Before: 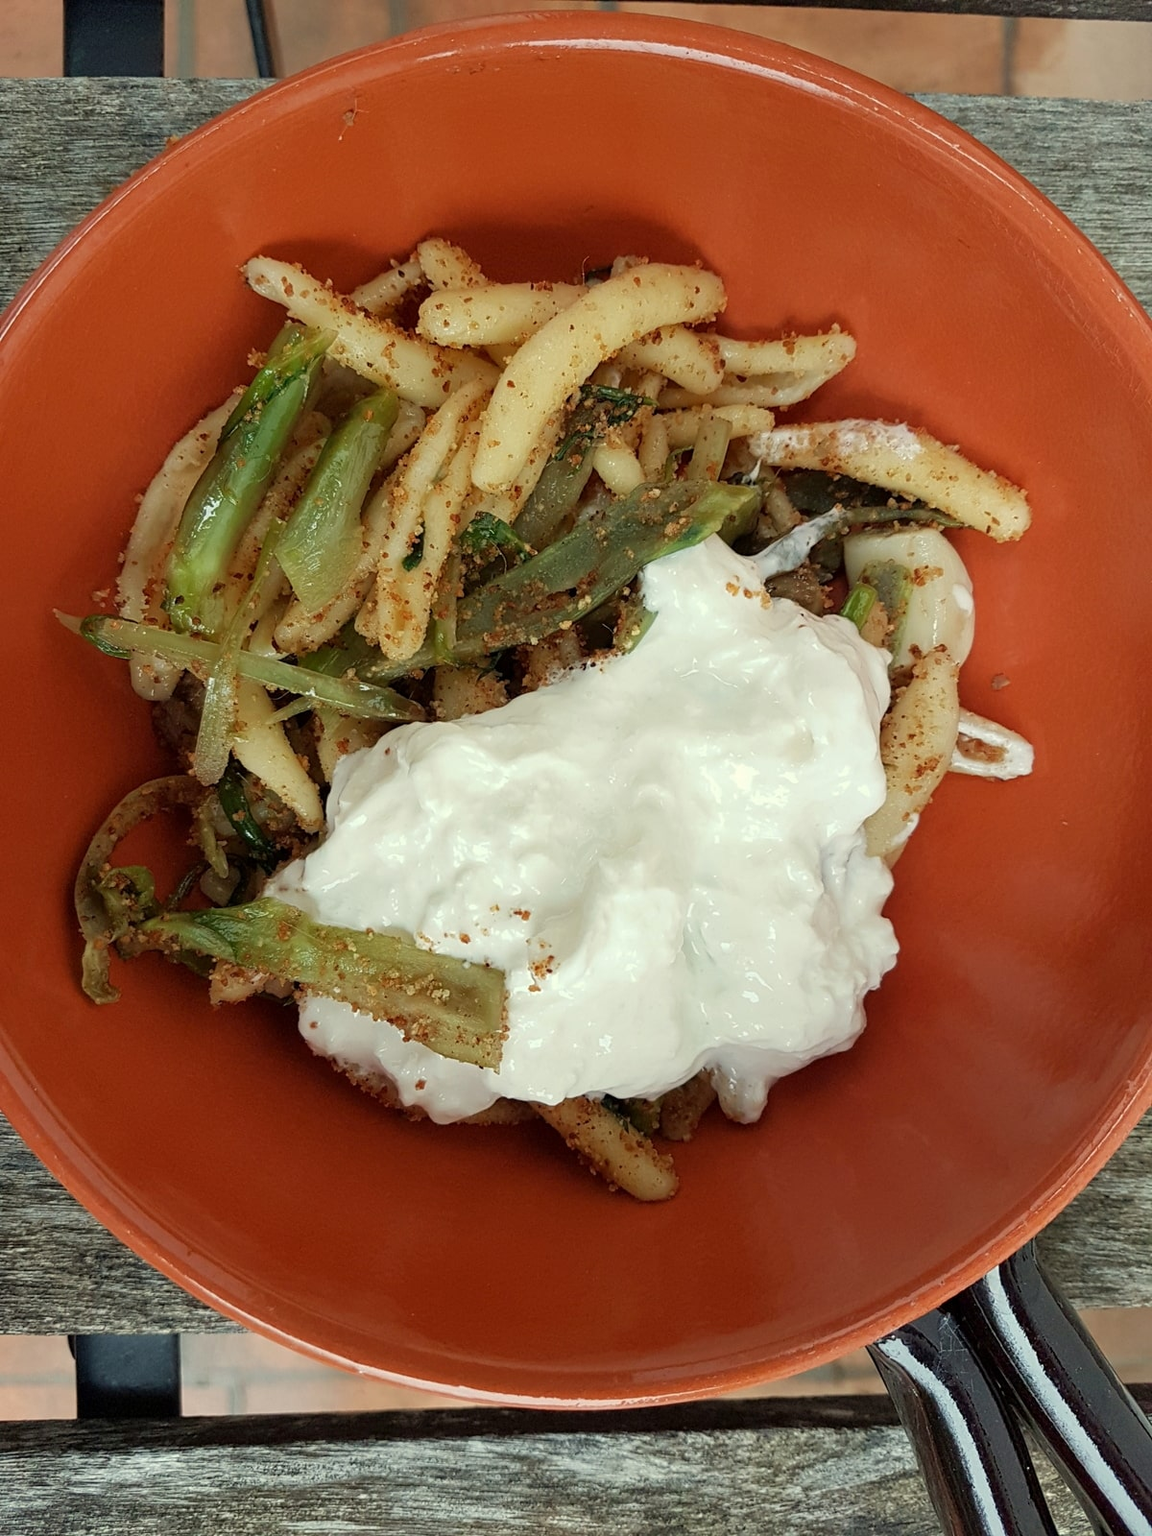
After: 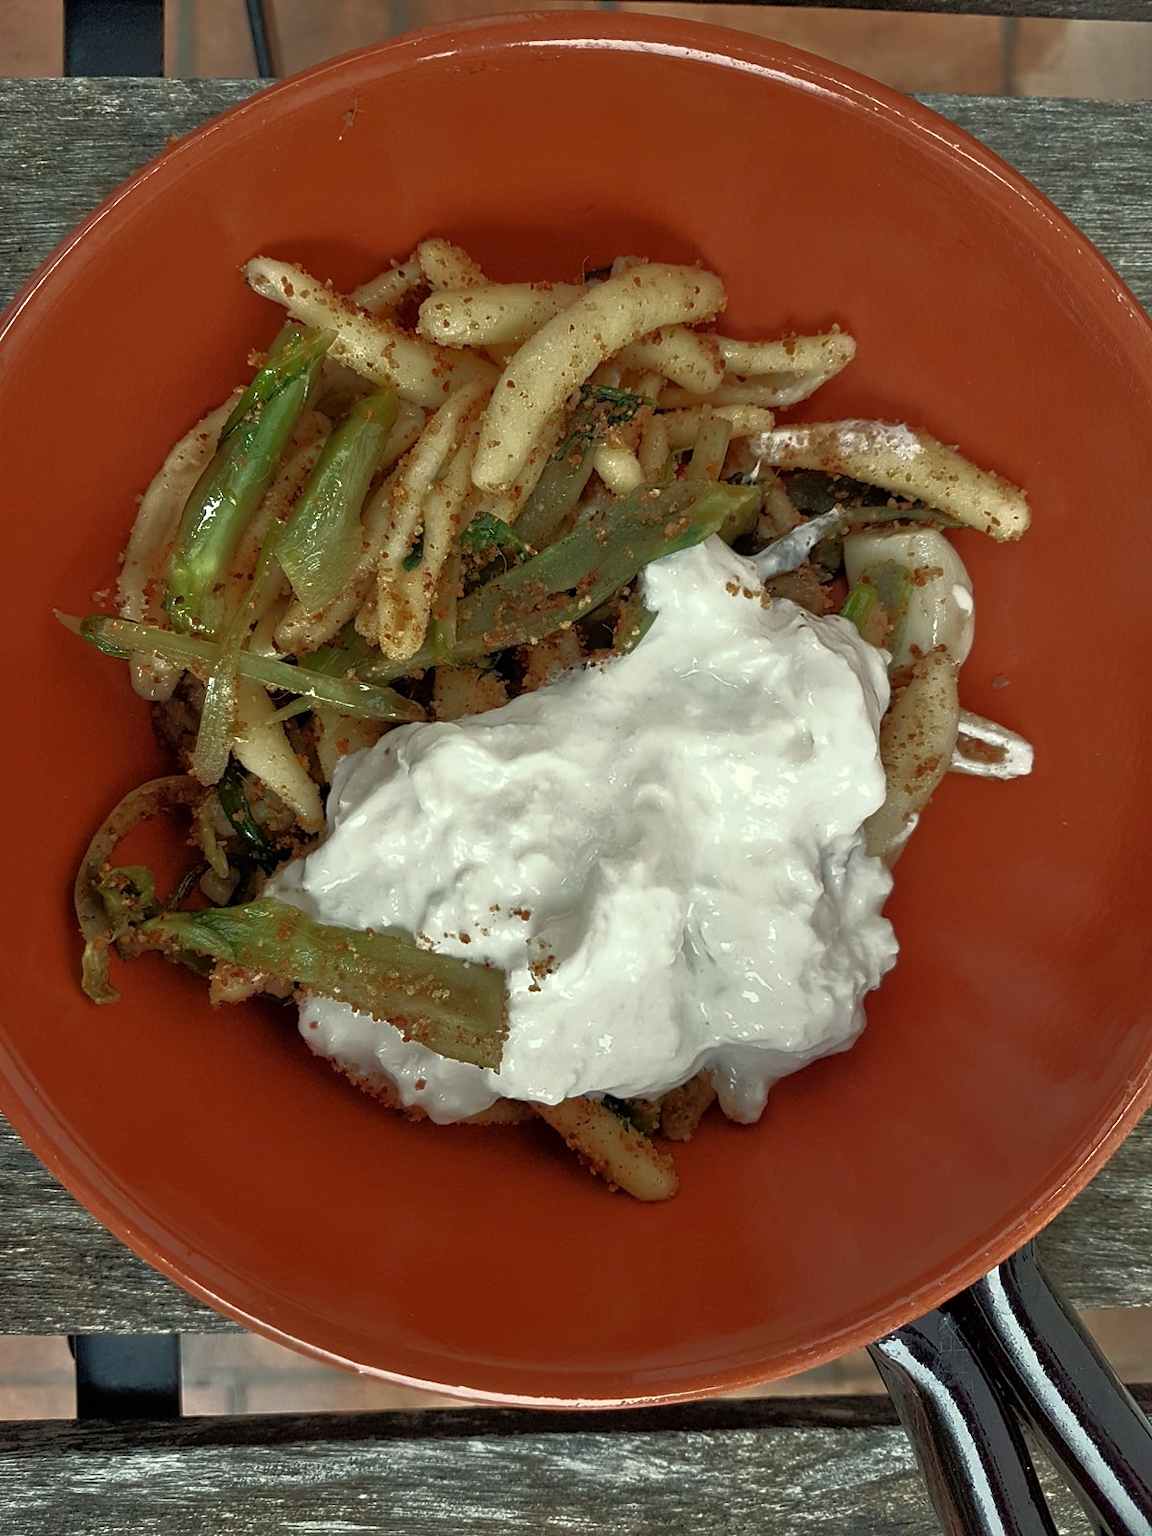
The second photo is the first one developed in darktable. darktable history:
tone equalizer: -7 EV 0.15 EV, -6 EV 0.6 EV, -5 EV 1.15 EV, -4 EV 1.33 EV, -3 EV 1.15 EV, -2 EV 0.6 EV, -1 EV 0.15 EV, mask exposure compensation -0.5 EV
base curve: curves: ch0 [(0, 0) (0.564, 0.291) (0.802, 0.731) (1, 1)]
